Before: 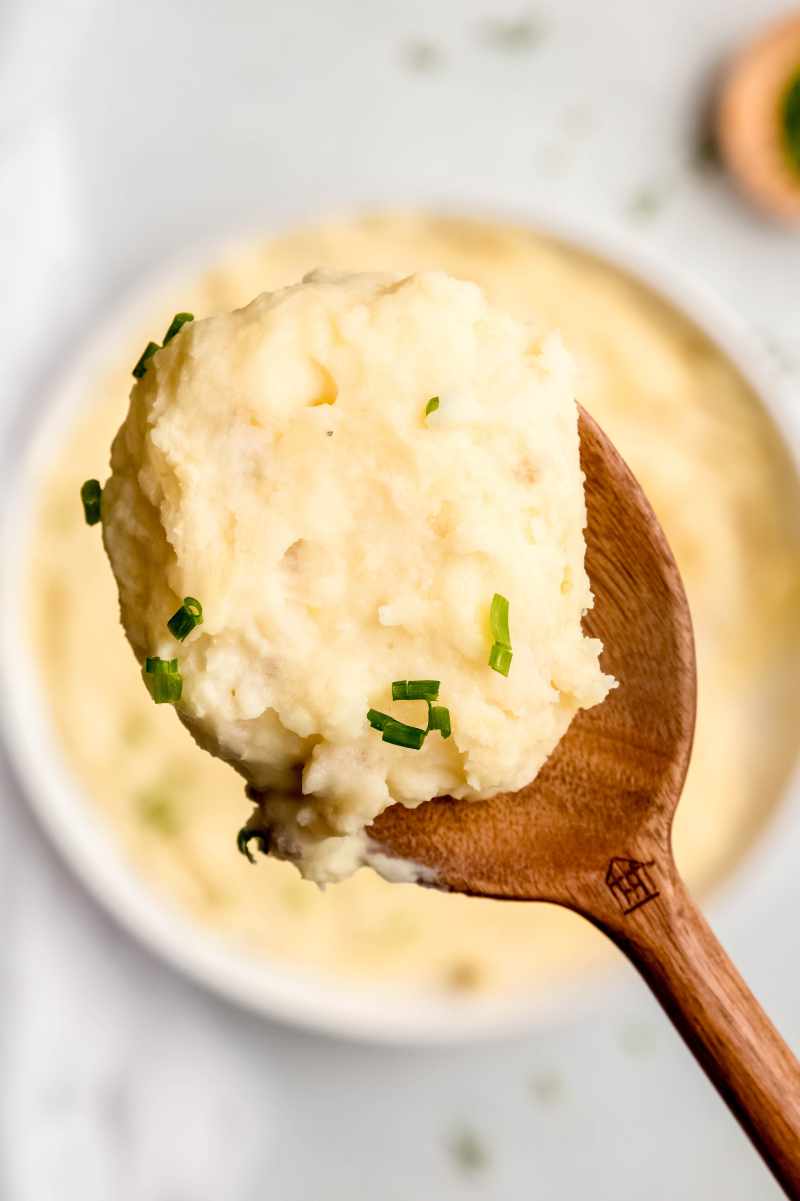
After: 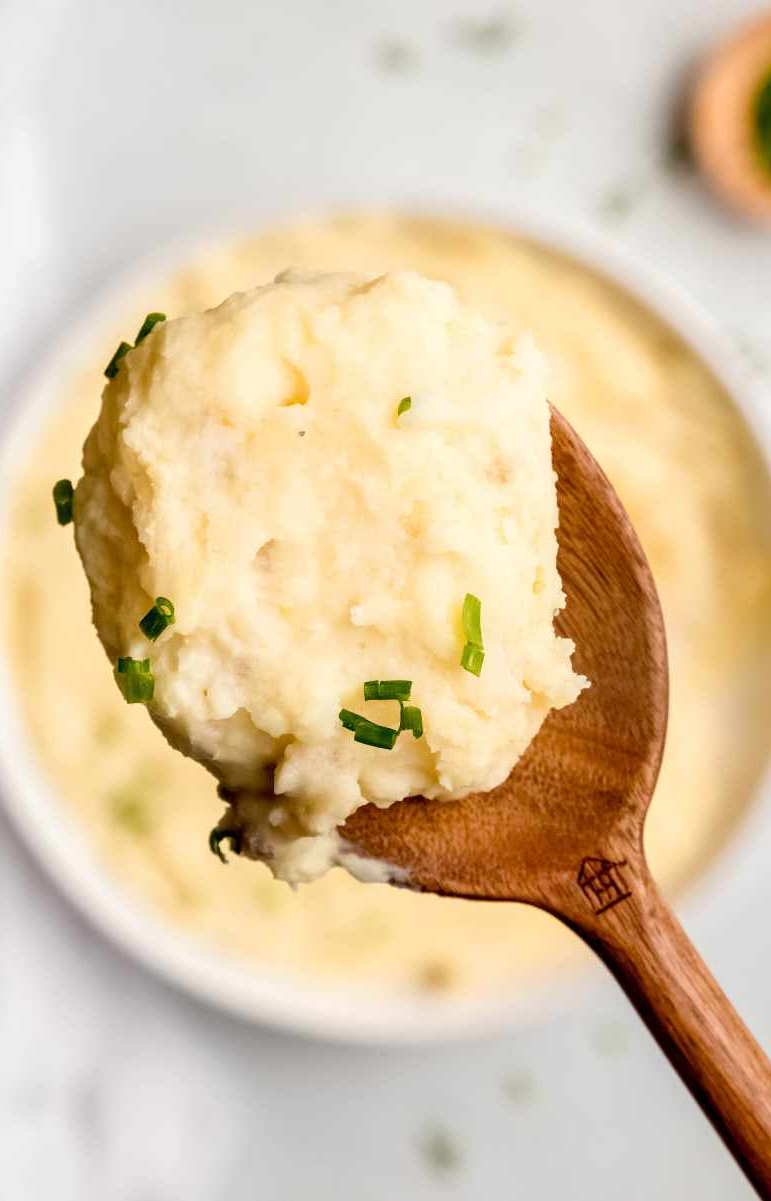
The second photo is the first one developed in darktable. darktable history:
crop and rotate: left 3.502%
